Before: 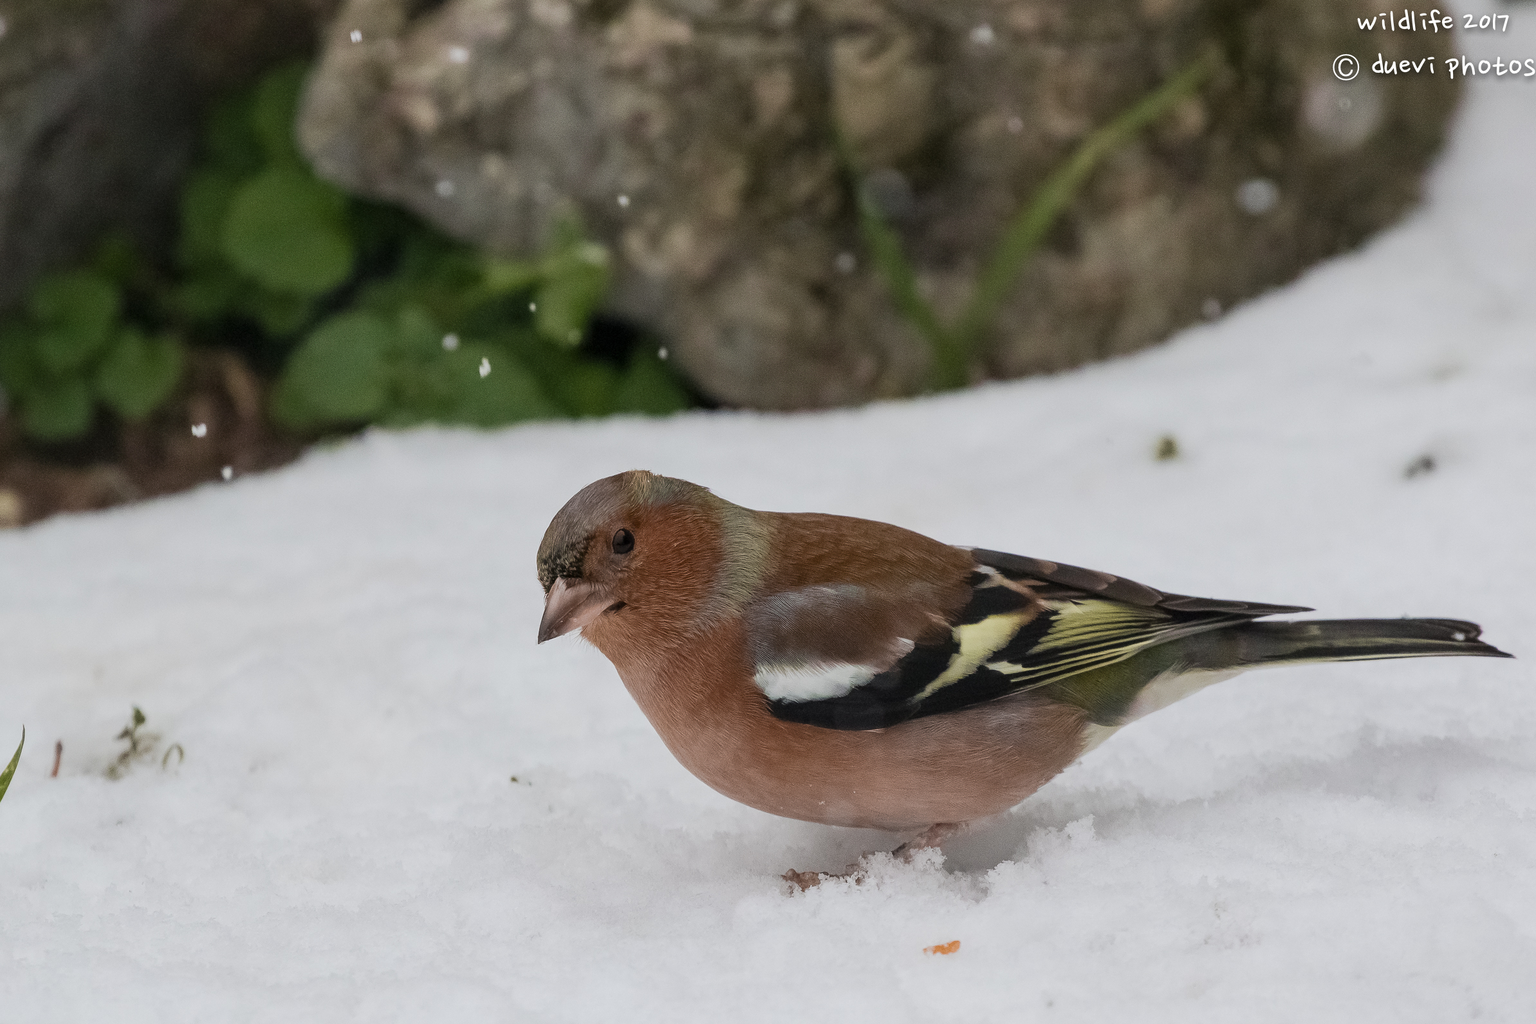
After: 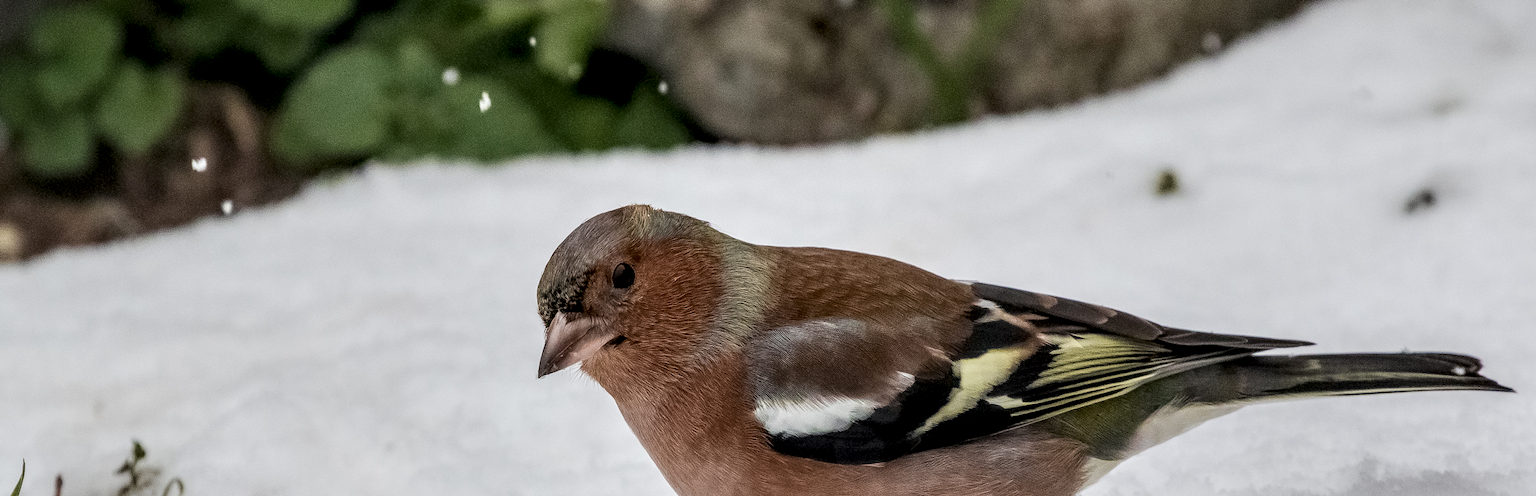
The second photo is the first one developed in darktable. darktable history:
crop and rotate: top 26.008%, bottom 25.491%
local contrast: highlights 78%, shadows 56%, detail 175%, midtone range 0.432
